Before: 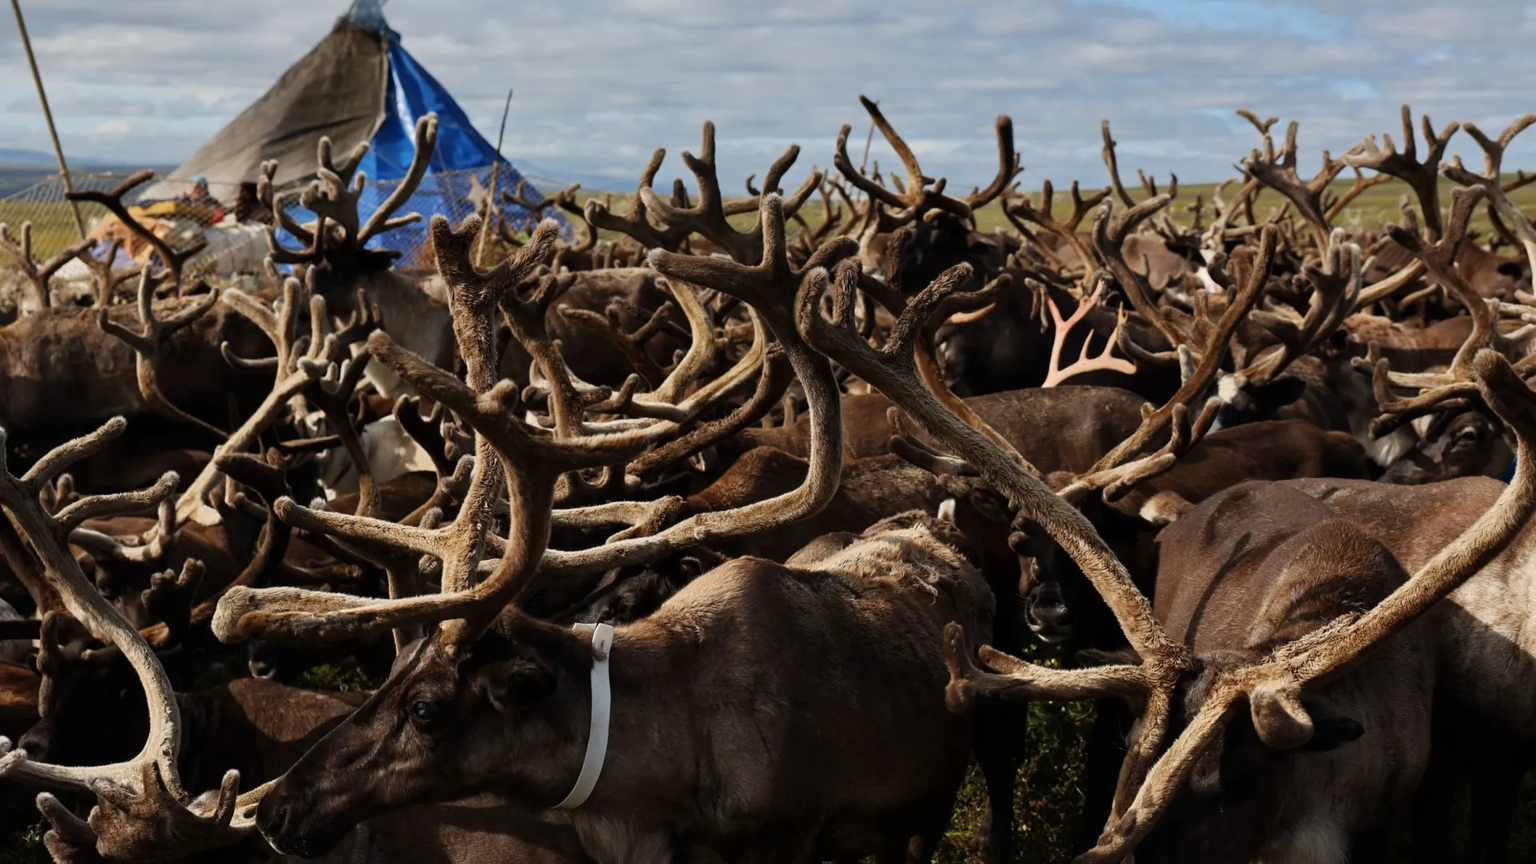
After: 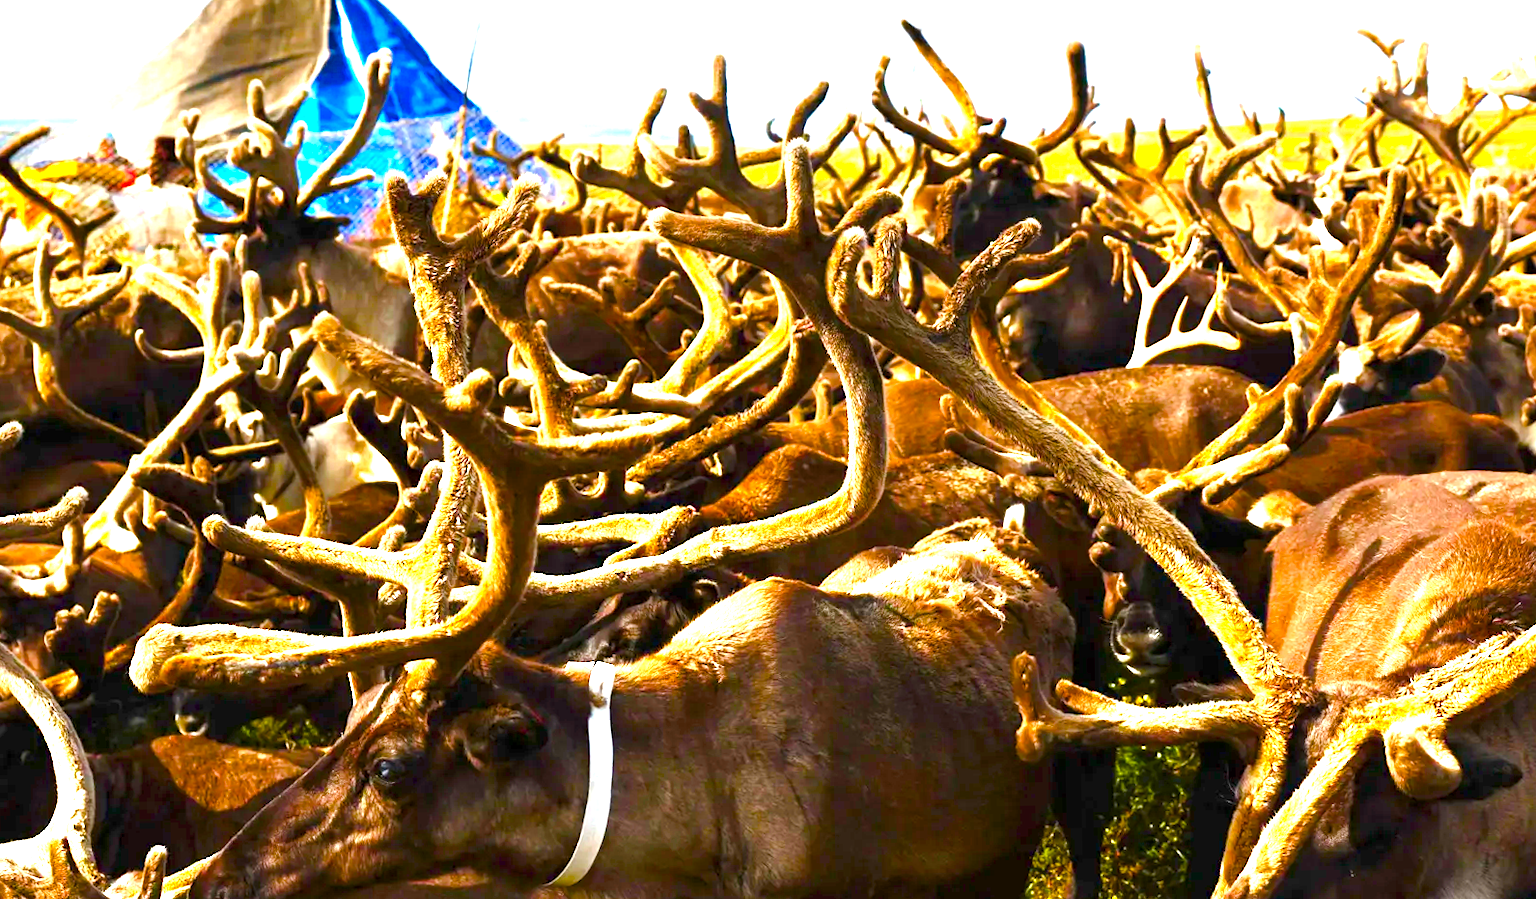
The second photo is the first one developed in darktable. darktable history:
rotate and perspective: rotation -1°, crop left 0.011, crop right 0.989, crop top 0.025, crop bottom 0.975
crop: left 6.446%, top 8.188%, right 9.538%, bottom 3.548%
color balance: output saturation 110%
color balance rgb: linear chroma grading › shadows 10%, linear chroma grading › highlights 10%, linear chroma grading › global chroma 15%, linear chroma grading › mid-tones 15%, perceptual saturation grading › global saturation 40%, perceptual saturation grading › highlights -25%, perceptual saturation grading › mid-tones 35%, perceptual saturation grading › shadows 35%, perceptual brilliance grading › global brilliance 11.29%, global vibrance 11.29%
exposure: exposure 2.25 EV, compensate highlight preservation false
